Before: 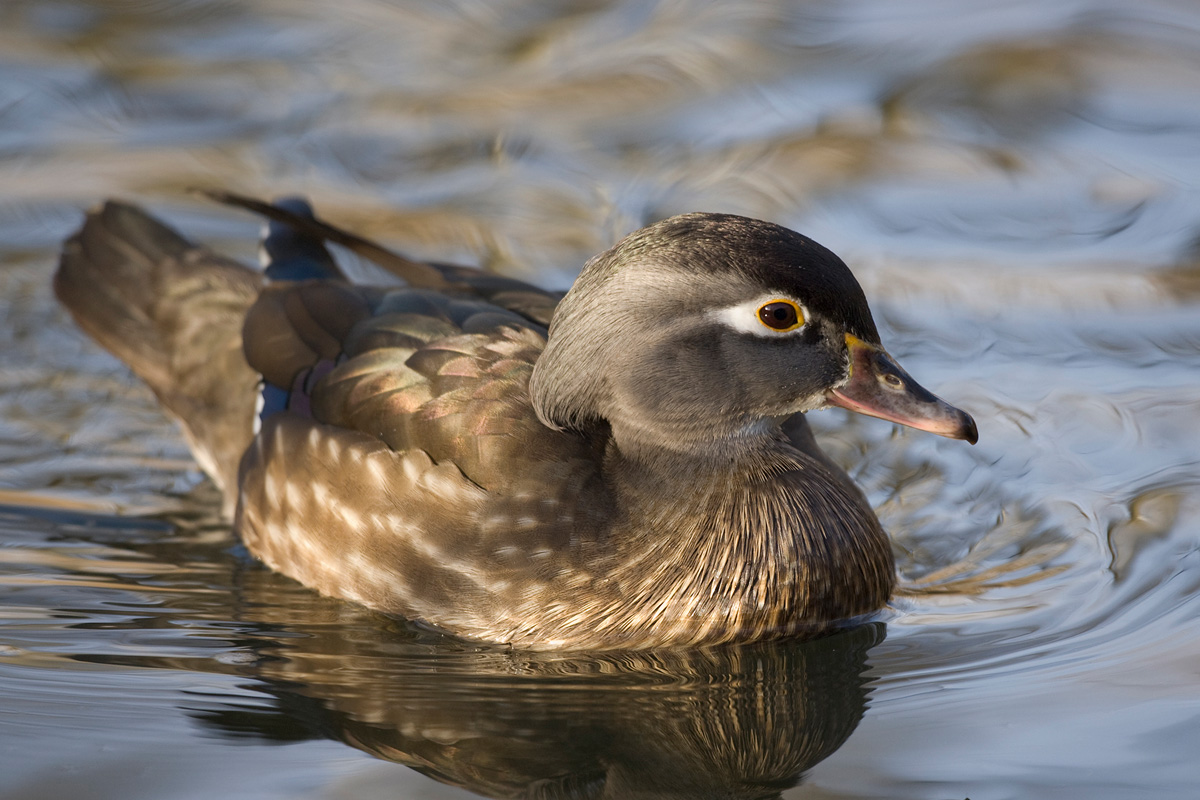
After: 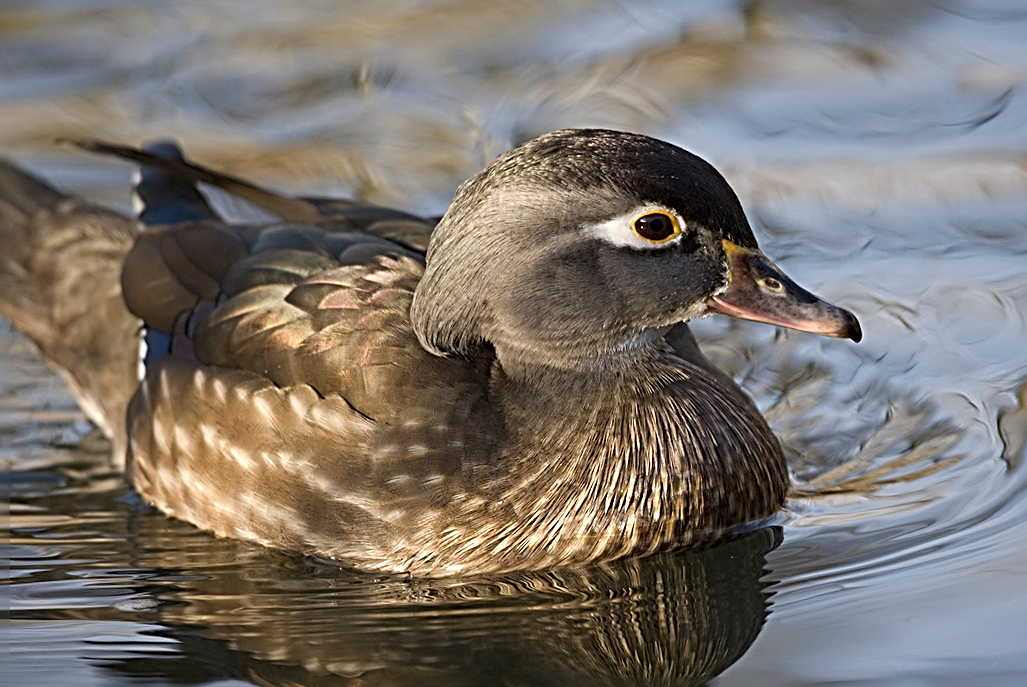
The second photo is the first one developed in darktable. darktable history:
sharpen: radius 3.711, amount 0.931
crop and rotate: angle 3.84°, left 5.937%, top 5.68%
